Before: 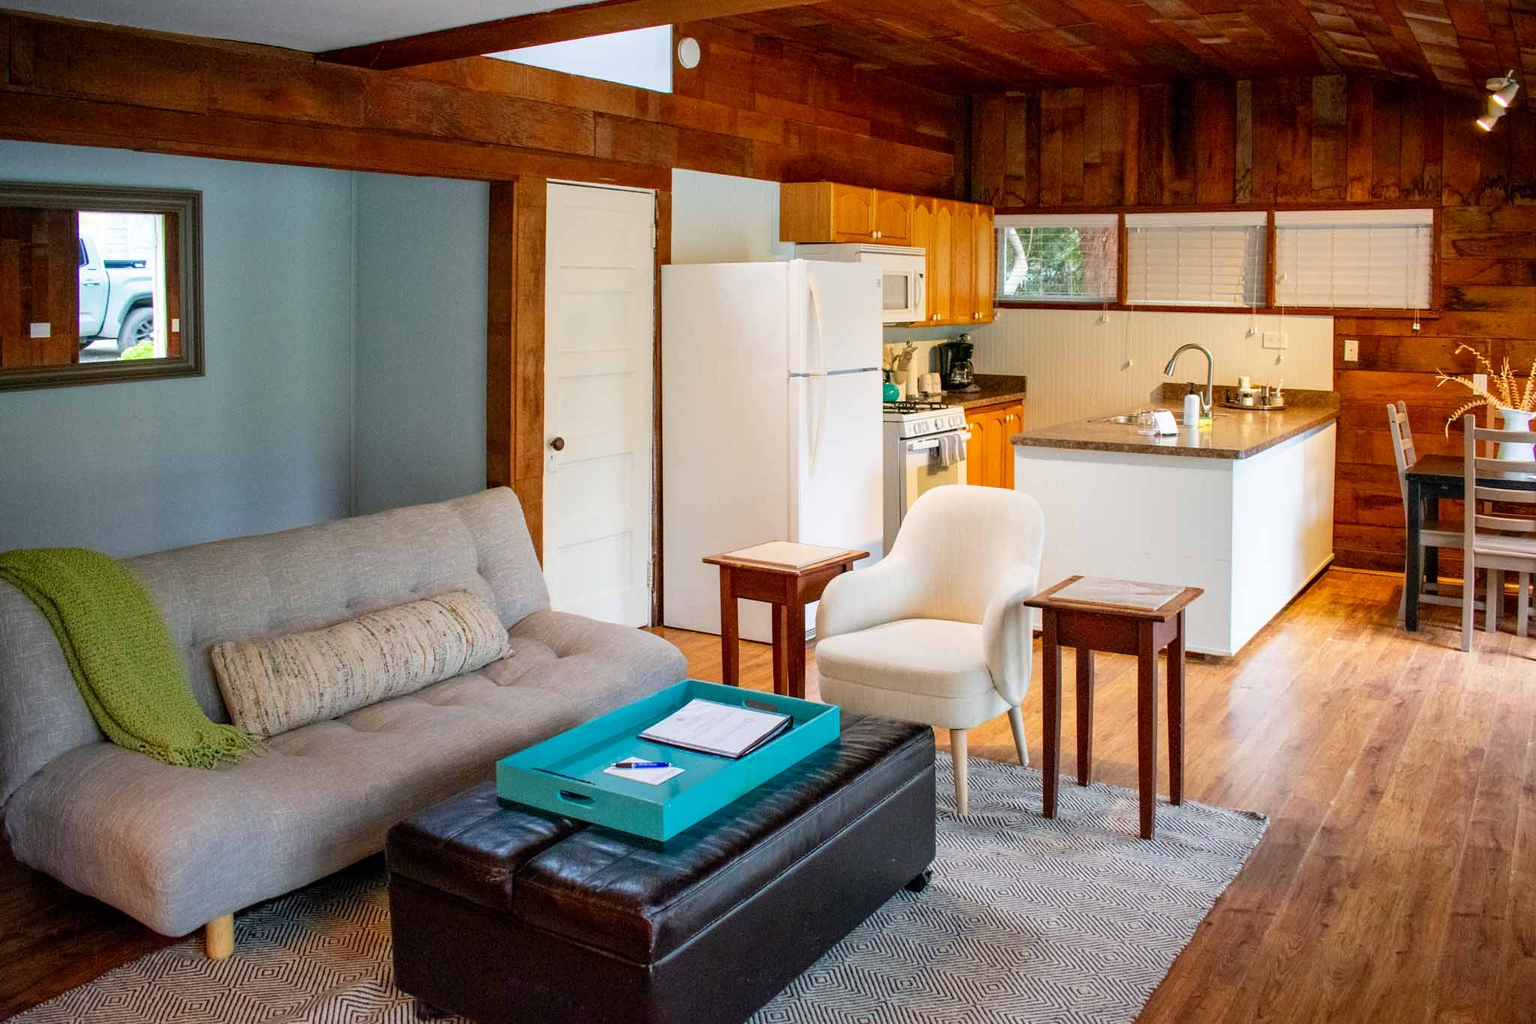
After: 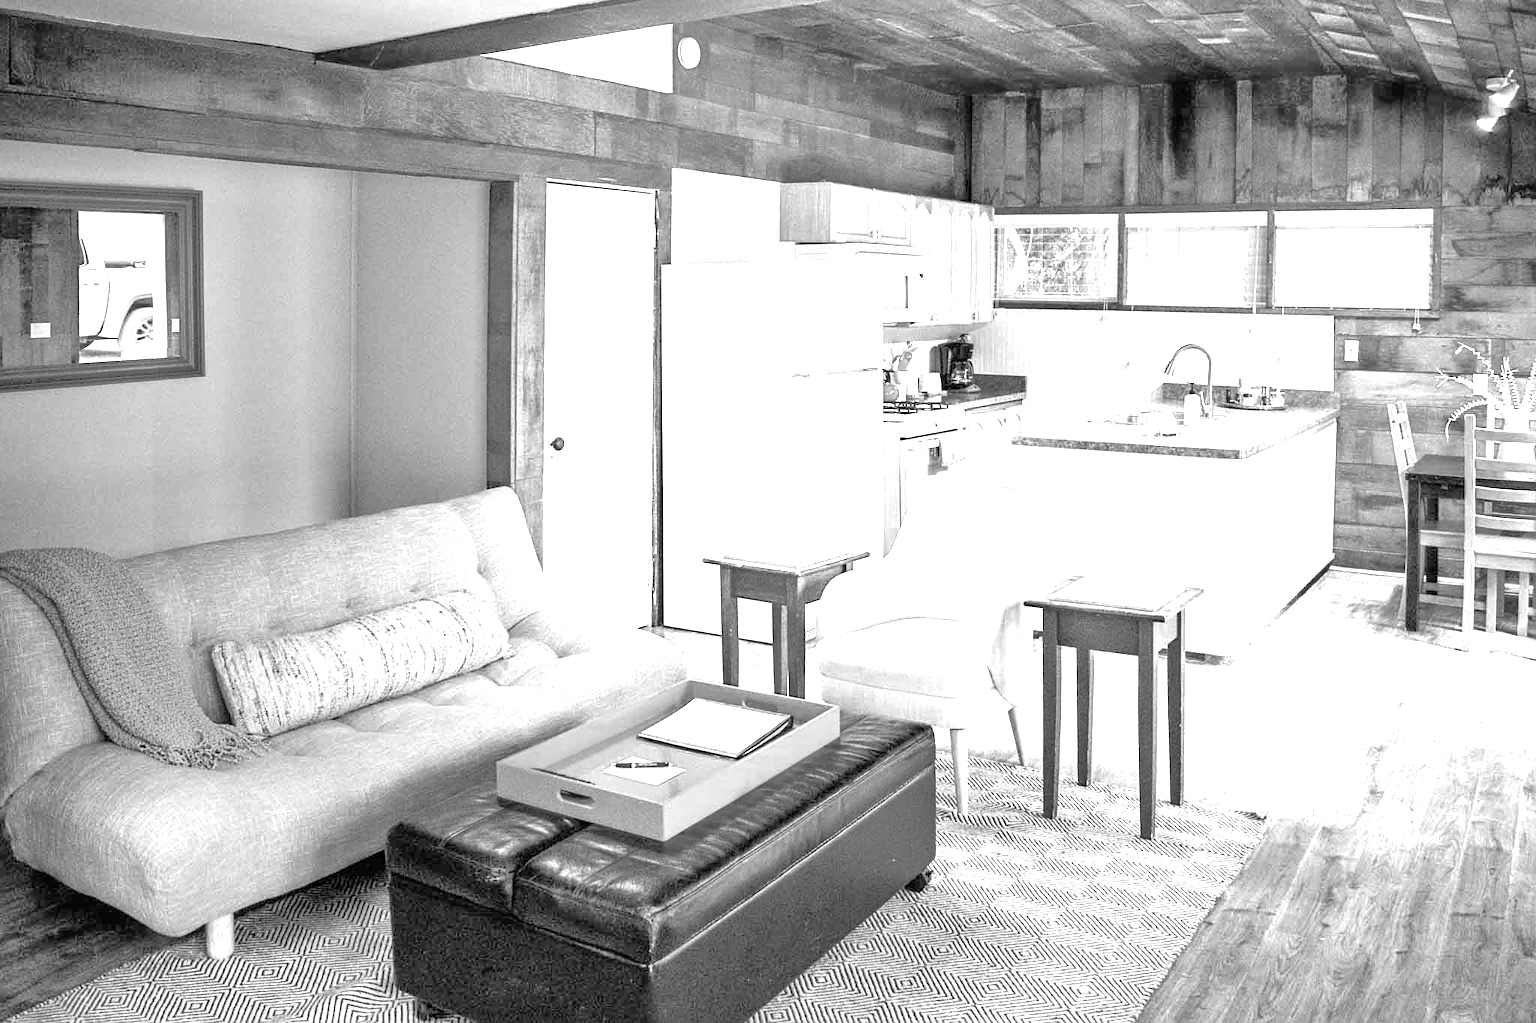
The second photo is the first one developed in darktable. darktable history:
sharpen: amount 0.208
tone equalizer: -7 EV 0.155 EV, -6 EV 0.598 EV, -5 EV 1.17 EV, -4 EV 1.3 EV, -3 EV 1.18 EV, -2 EV 0.6 EV, -1 EV 0.158 EV
color zones: curves: ch0 [(0.004, 0.588) (0.116, 0.636) (0.259, 0.476) (0.423, 0.464) (0.75, 0.5)]; ch1 [(0, 0) (0.143, 0) (0.286, 0) (0.429, 0) (0.571, 0) (0.714, 0) (0.857, 0)]
exposure: black level correction 0, exposure 1.41 EV, compensate highlight preservation false
